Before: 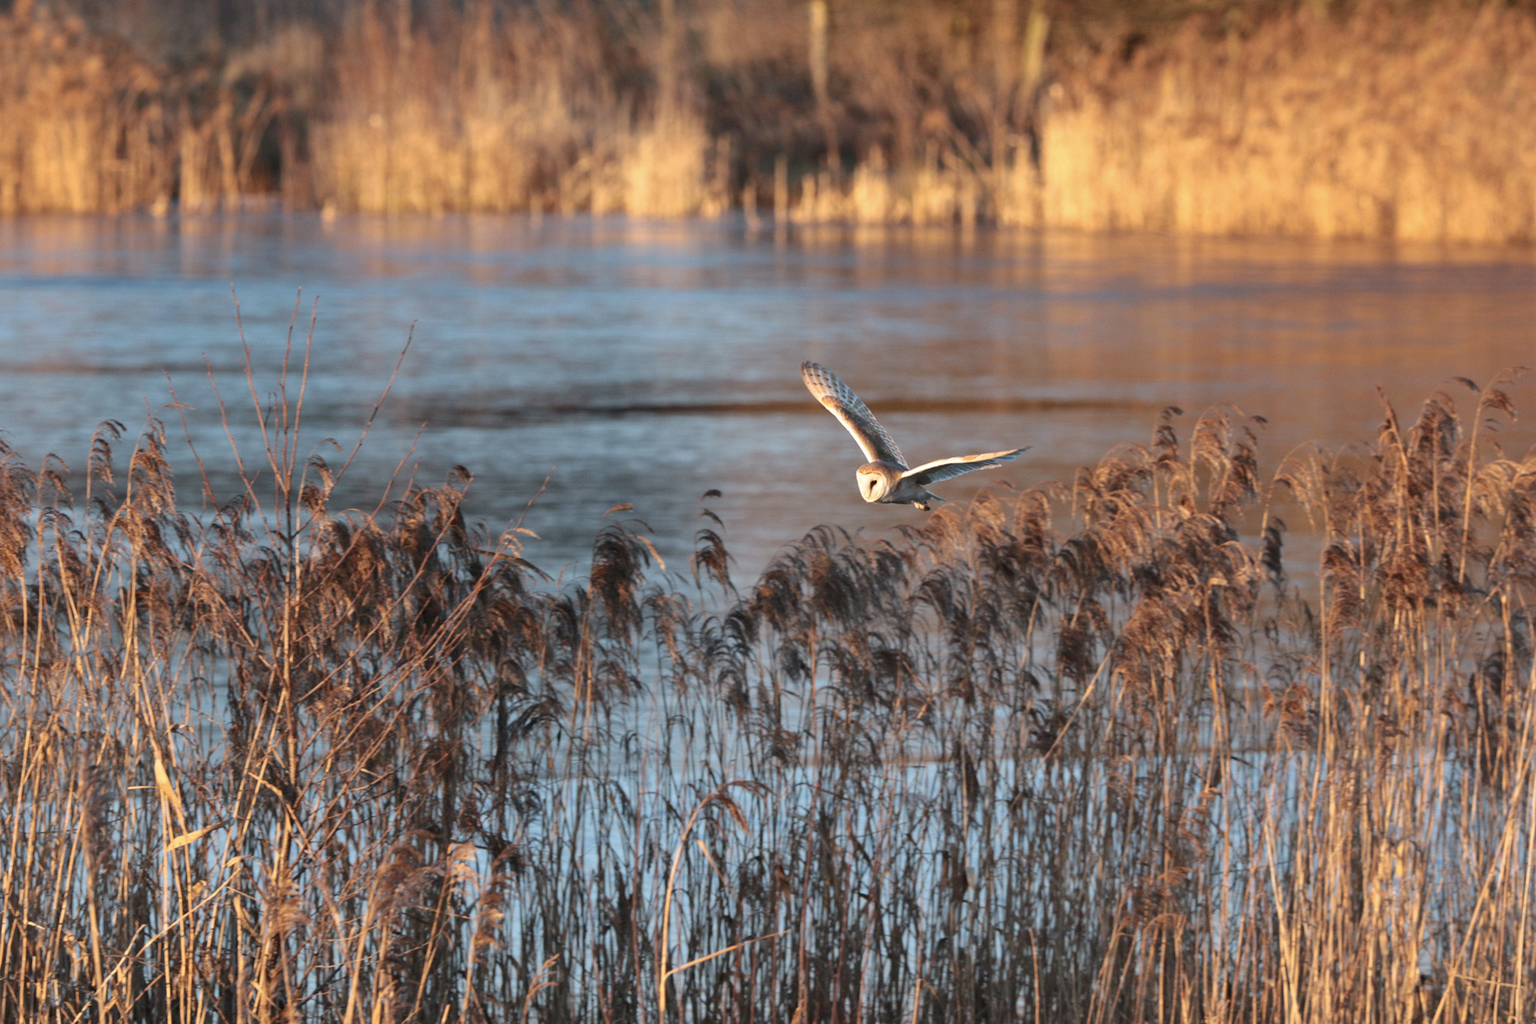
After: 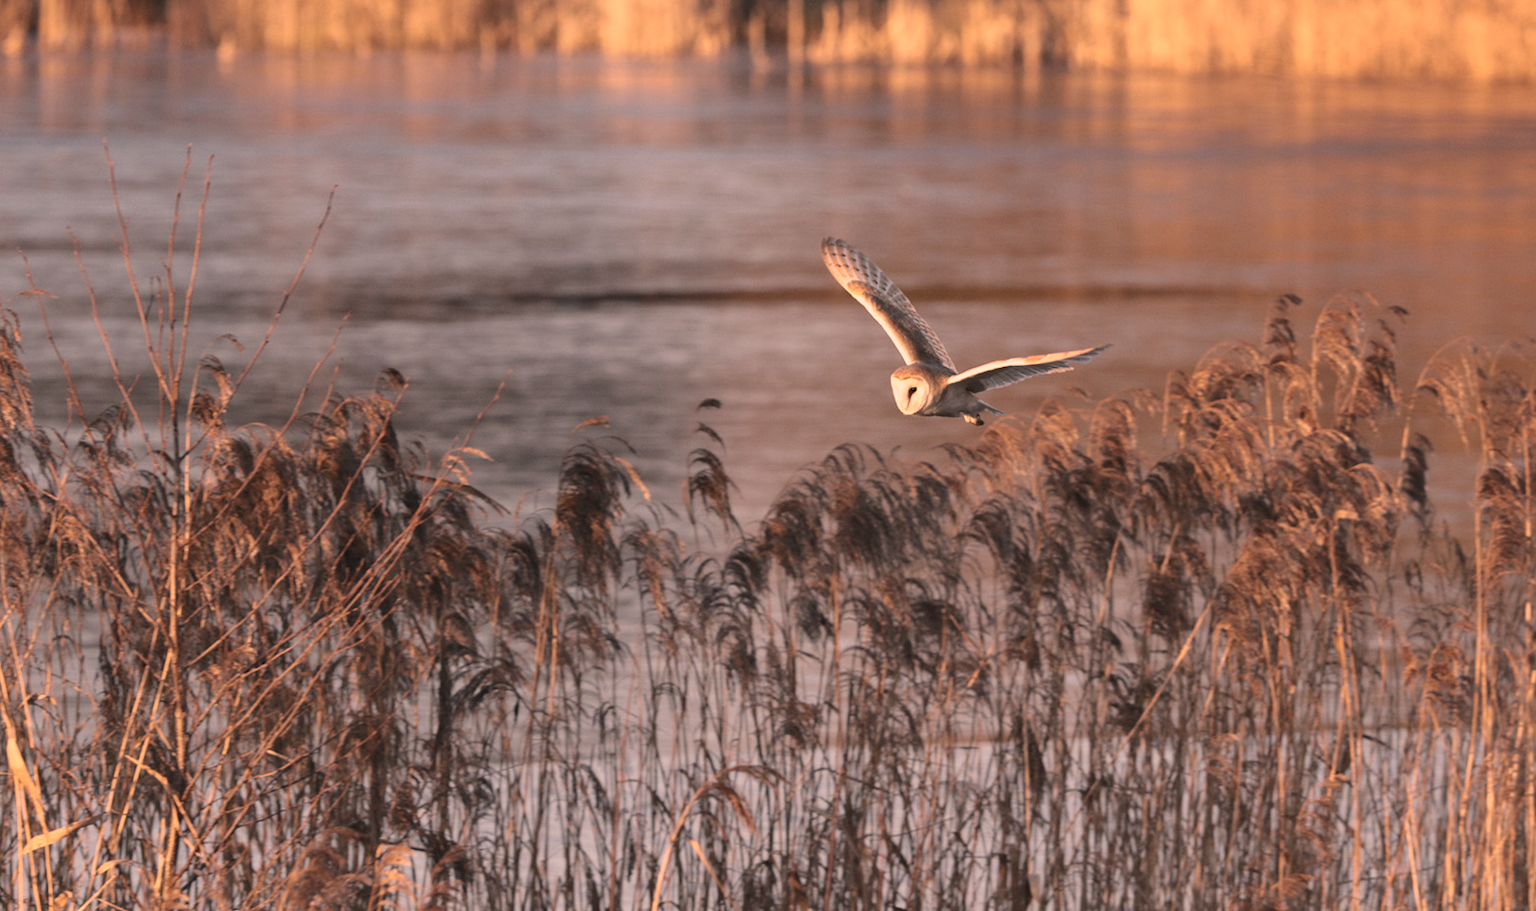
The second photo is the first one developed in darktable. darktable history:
crop: left 9.712%, top 16.928%, right 10.845%, bottom 12.332%
contrast brightness saturation: contrast -0.05, saturation -0.41
color correction: highlights a* 21.16, highlights b* 19.61
